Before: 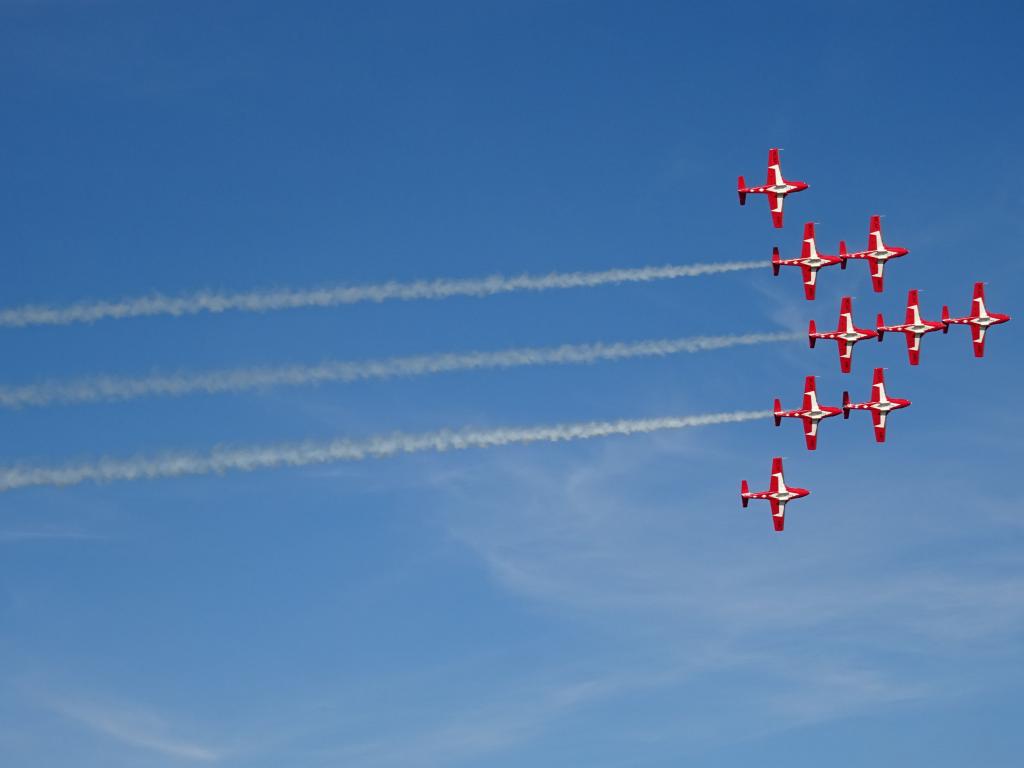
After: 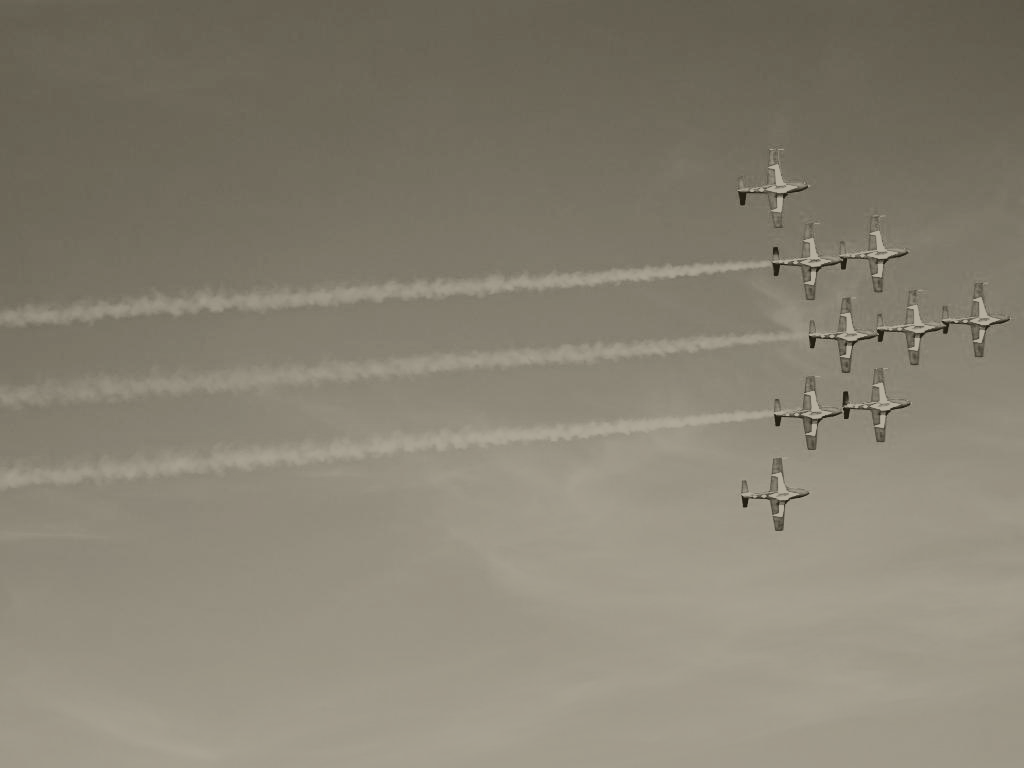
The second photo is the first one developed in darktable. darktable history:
rgb curve: curves: ch0 [(0, 0) (0.21, 0.15) (0.24, 0.21) (0.5, 0.75) (0.75, 0.96) (0.89, 0.99) (1, 1)]; ch1 [(0, 0.02) (0.21, 0.13) (0.25, 0.2) (0.5, 0.67) (0.75, 0.9) (0.89, 0.97) (1, 1)]; ch2 [(0, 0.02) (0.21, 0.13) (0.25, 0.2) (0.5, 0.67) (0.75, 0.9) (0.89, 0.97) (1, 1)], compensate middle gray true
white balance: red 1.127, blue 0.943
colorize: hue 41.44°, saturation 22%, source mix 60%, lightness 10.61%
